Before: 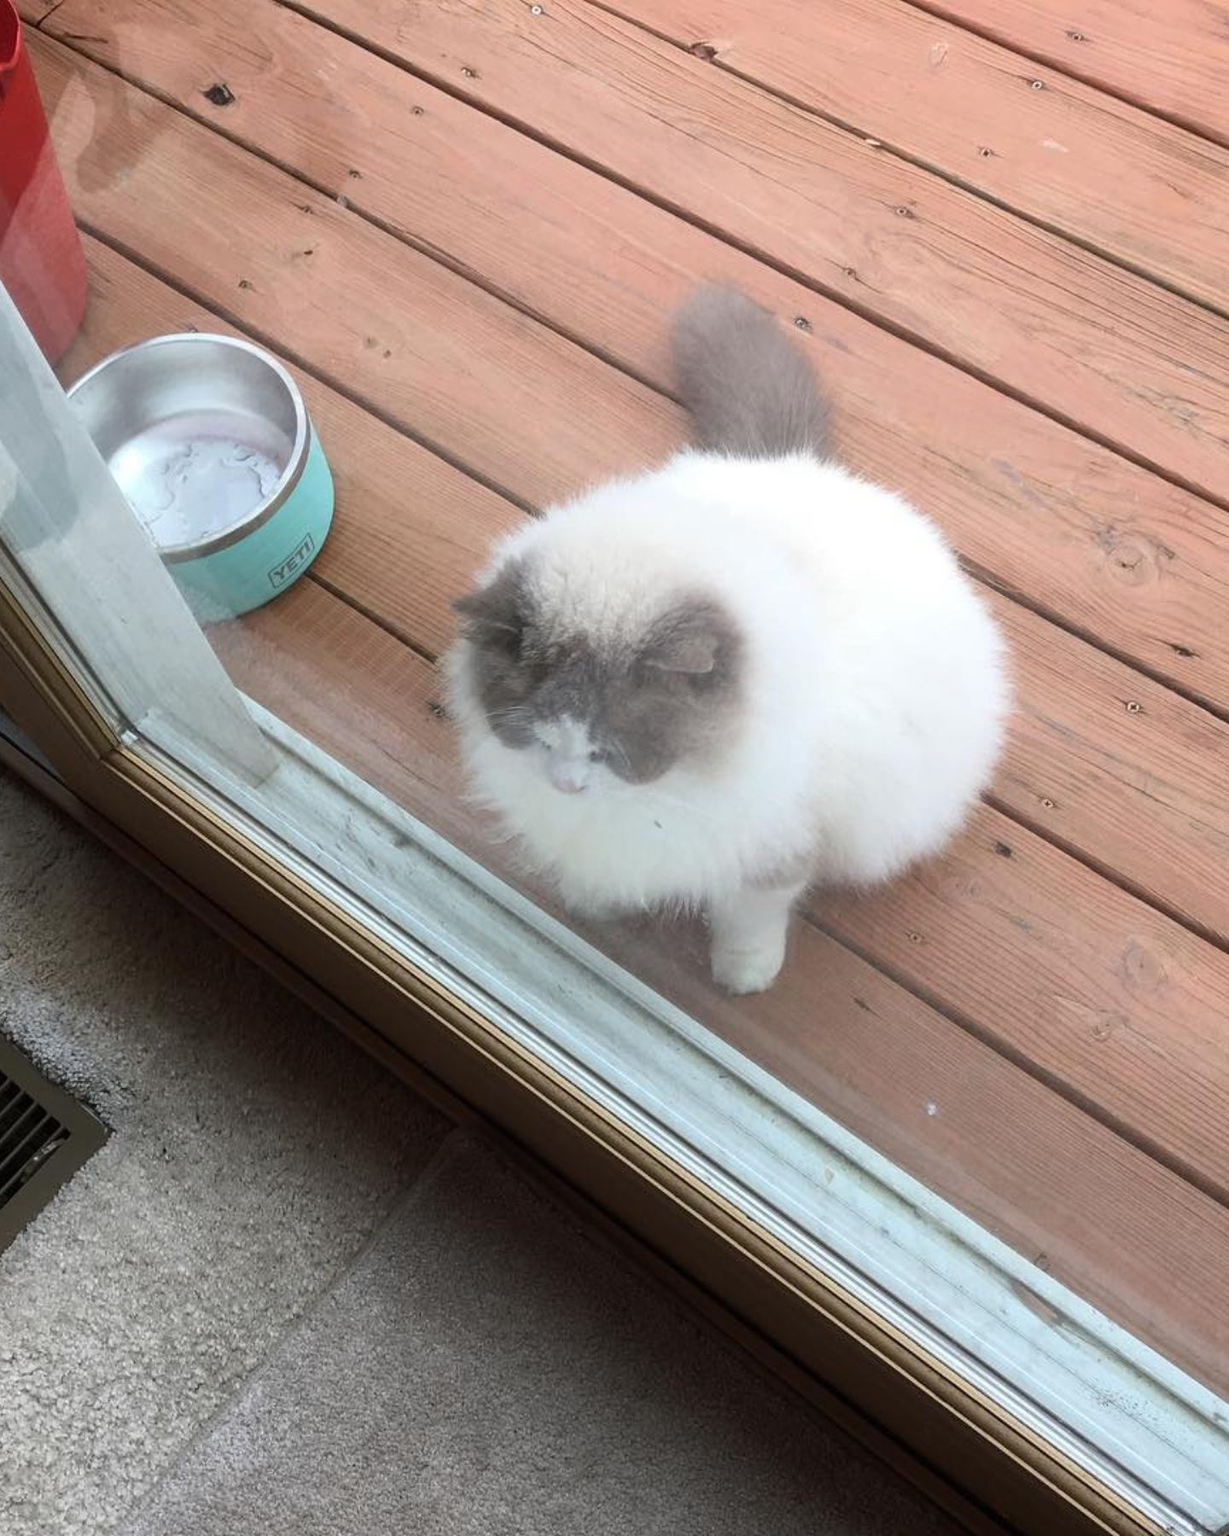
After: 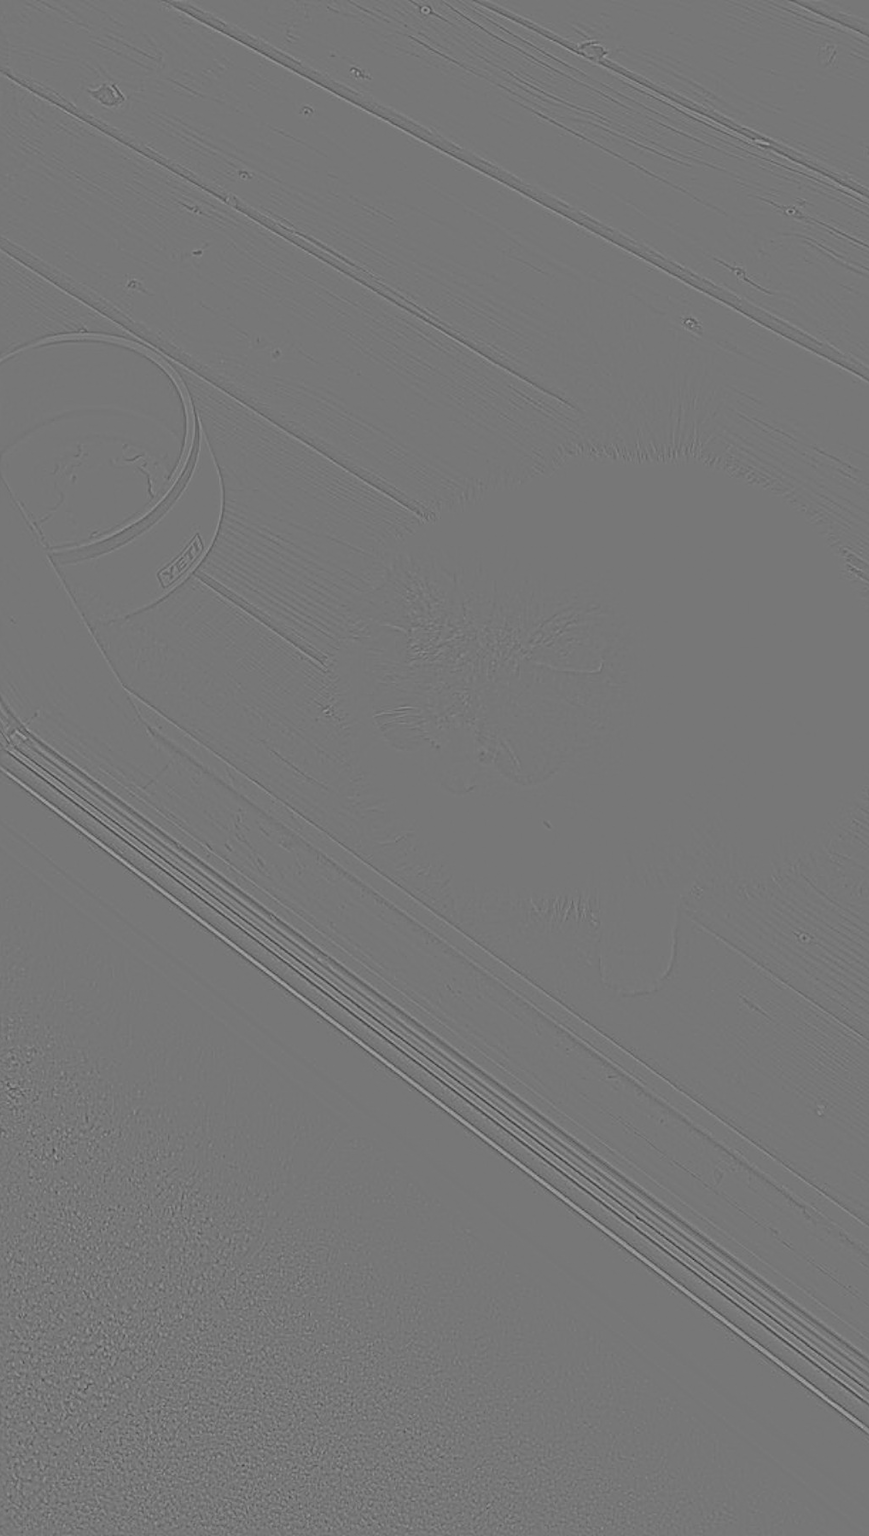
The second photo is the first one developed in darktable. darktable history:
crop and rotate: left 9.061%, right 20.142%
sharpen: radius 2.817, amount 0.715
highpass: sharpness 9.84%, contrast boost 9.94%
